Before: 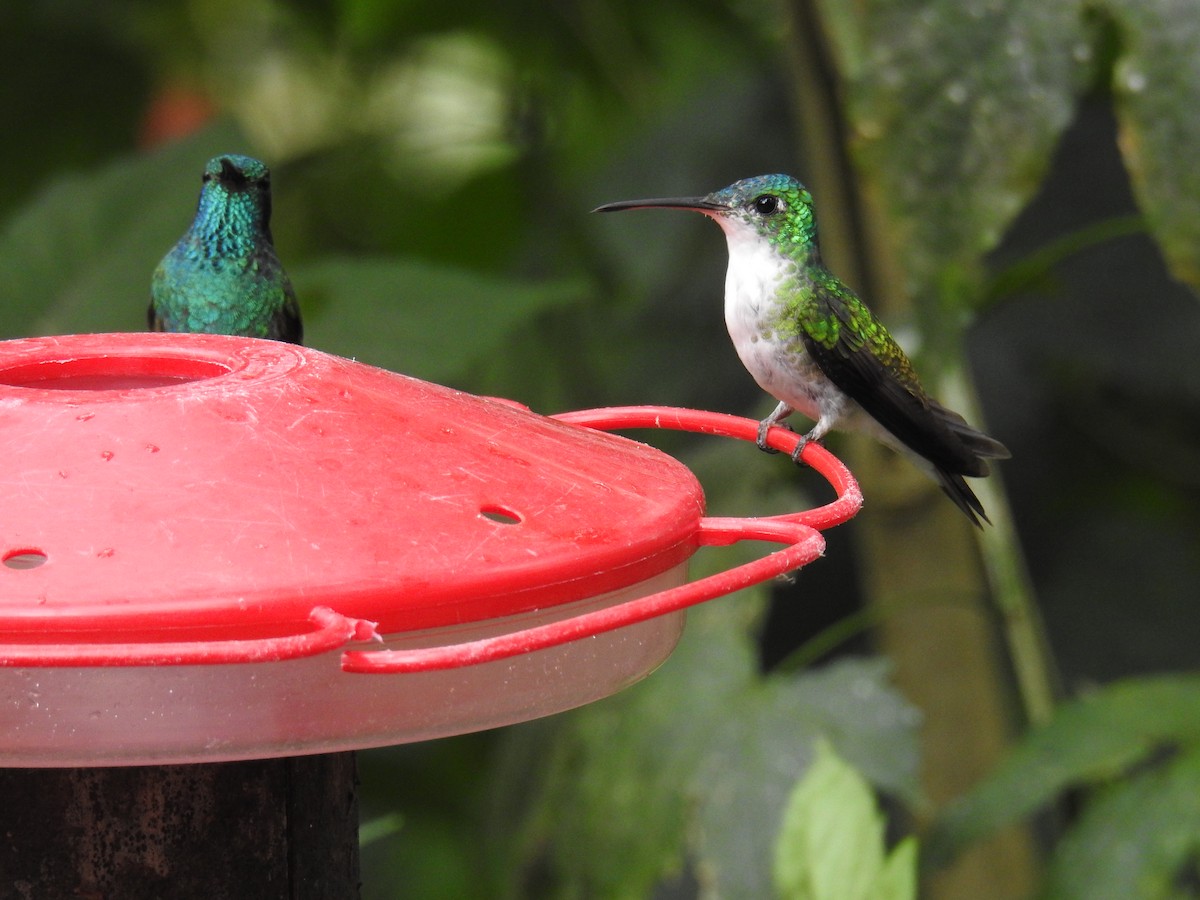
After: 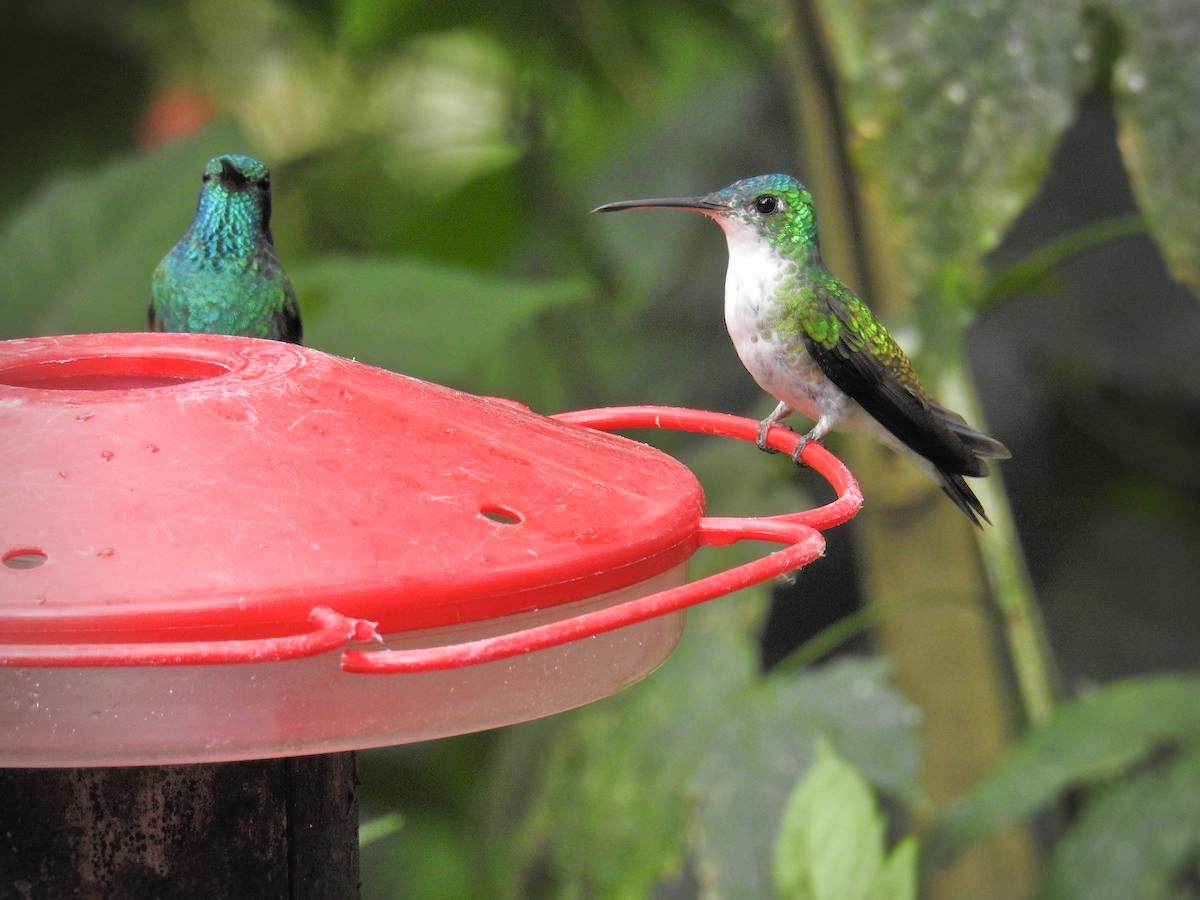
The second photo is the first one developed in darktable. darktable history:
tone equalizer: -7 EV 0.141 EV, -6 EV 0.607 EV, -5 EV 1.15 EV, -4 EV 1.34 EV, -3 EV 1.16 EV, -2 EV 0.6 EV, -1 EV 0.146 EV
vignetting: on, module defaults
contrast brightness saturation: saturation -0.047
